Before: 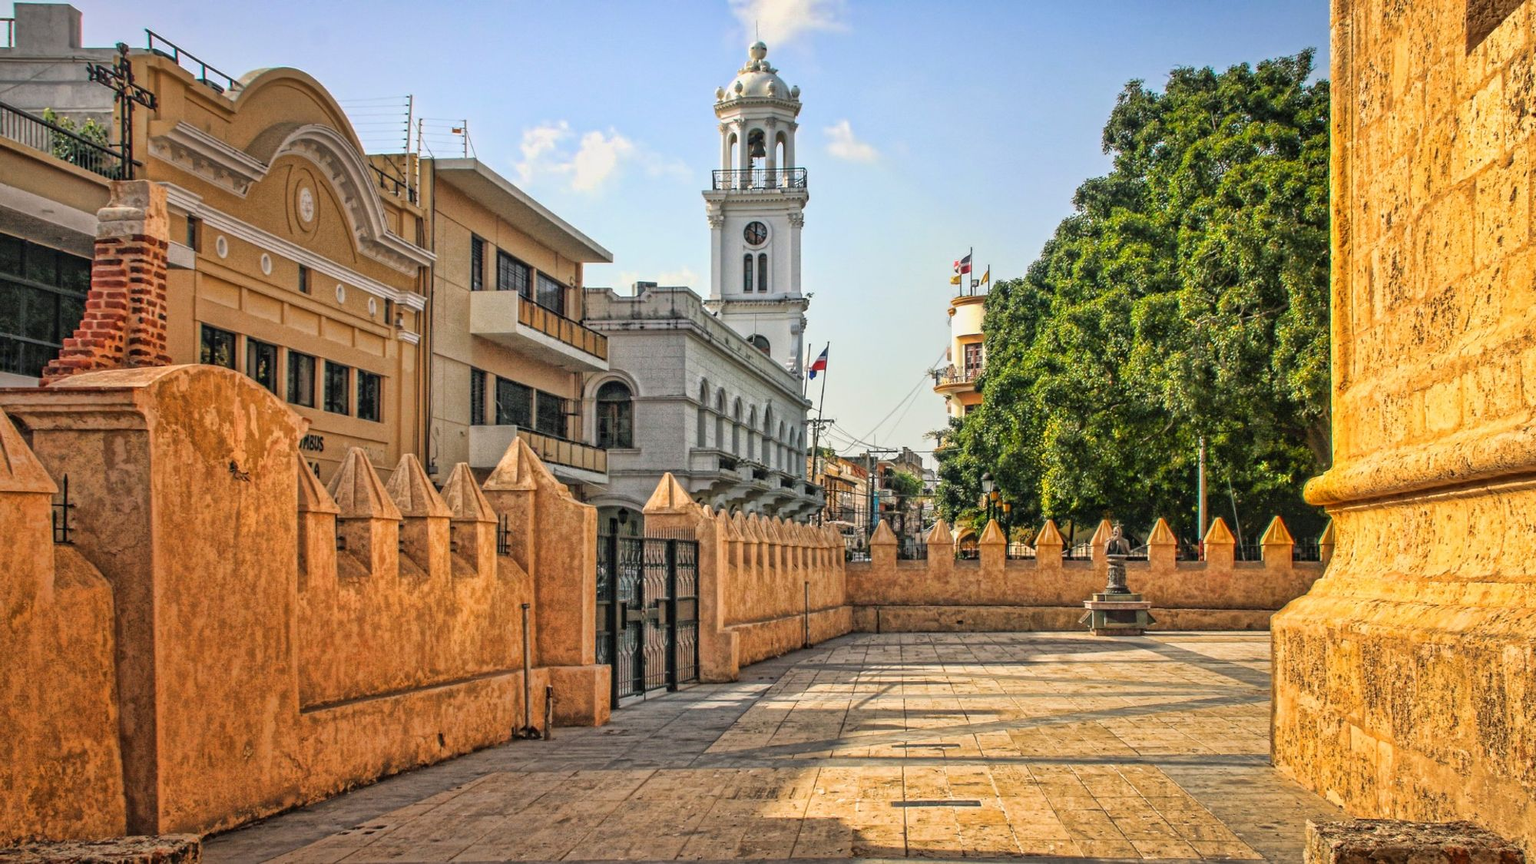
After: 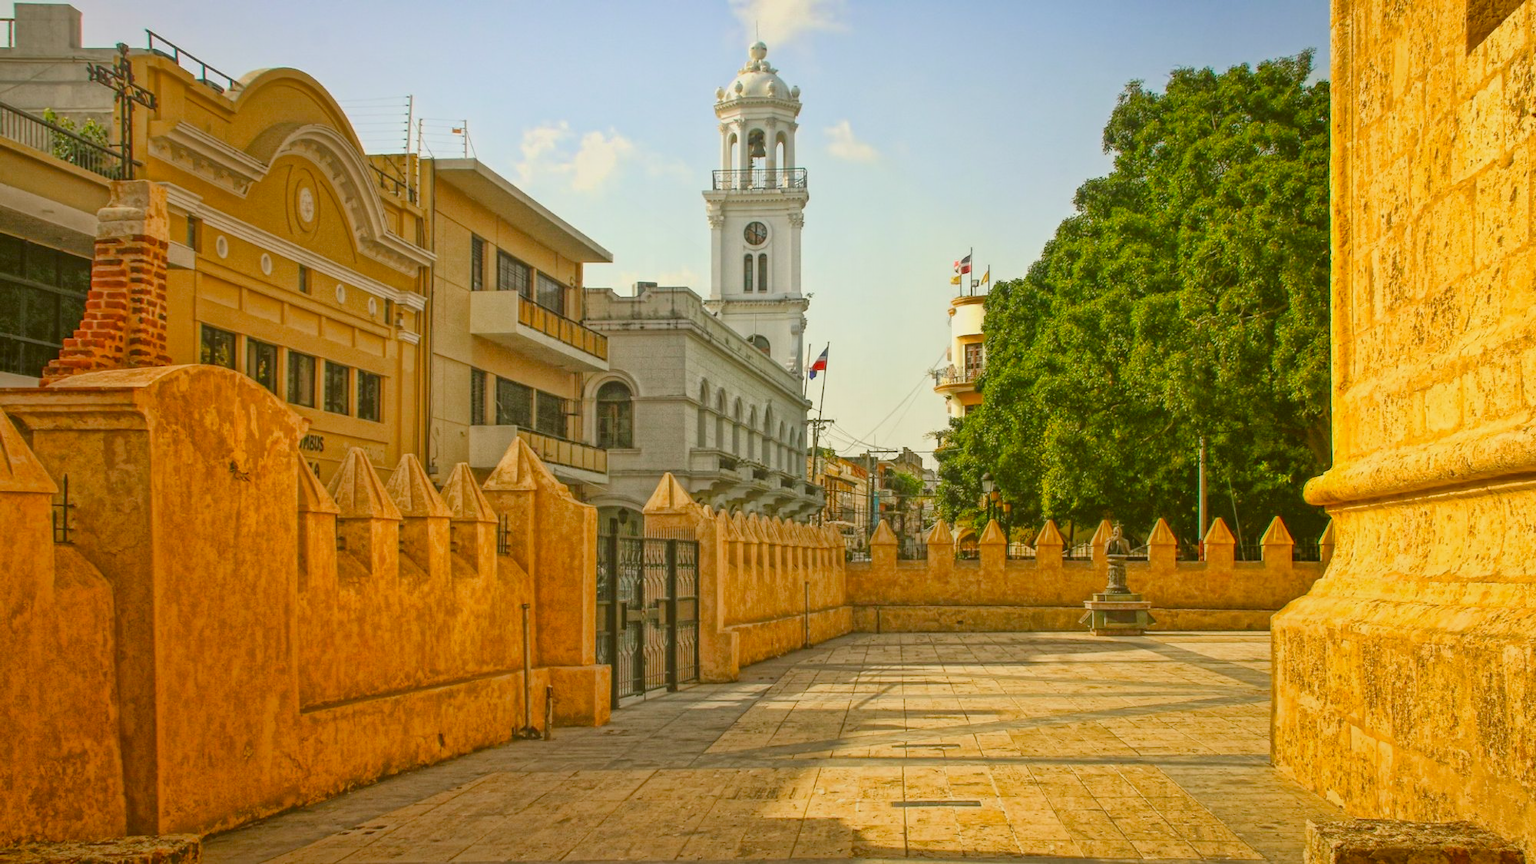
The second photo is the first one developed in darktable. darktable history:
color correction: highlights a* -1.43, highlights b* 10.12, shadows a* 0.395, shadows b* 19.35
color balance rgb: perceptual saturation grading › global saturation 20%, perceptual saturation grading › highlights -25%, perceptual saturation grading › shadows 50%
contrast equalizer: octaves 7, y [[0.6 ×6], [0.55 ×6], [0 ×6], [0 ×6], [0 ×6]], mix -1
shadows and highlights: shadows 12, white point adjustment 1.2, highlights -0.36, soften with gaussian
